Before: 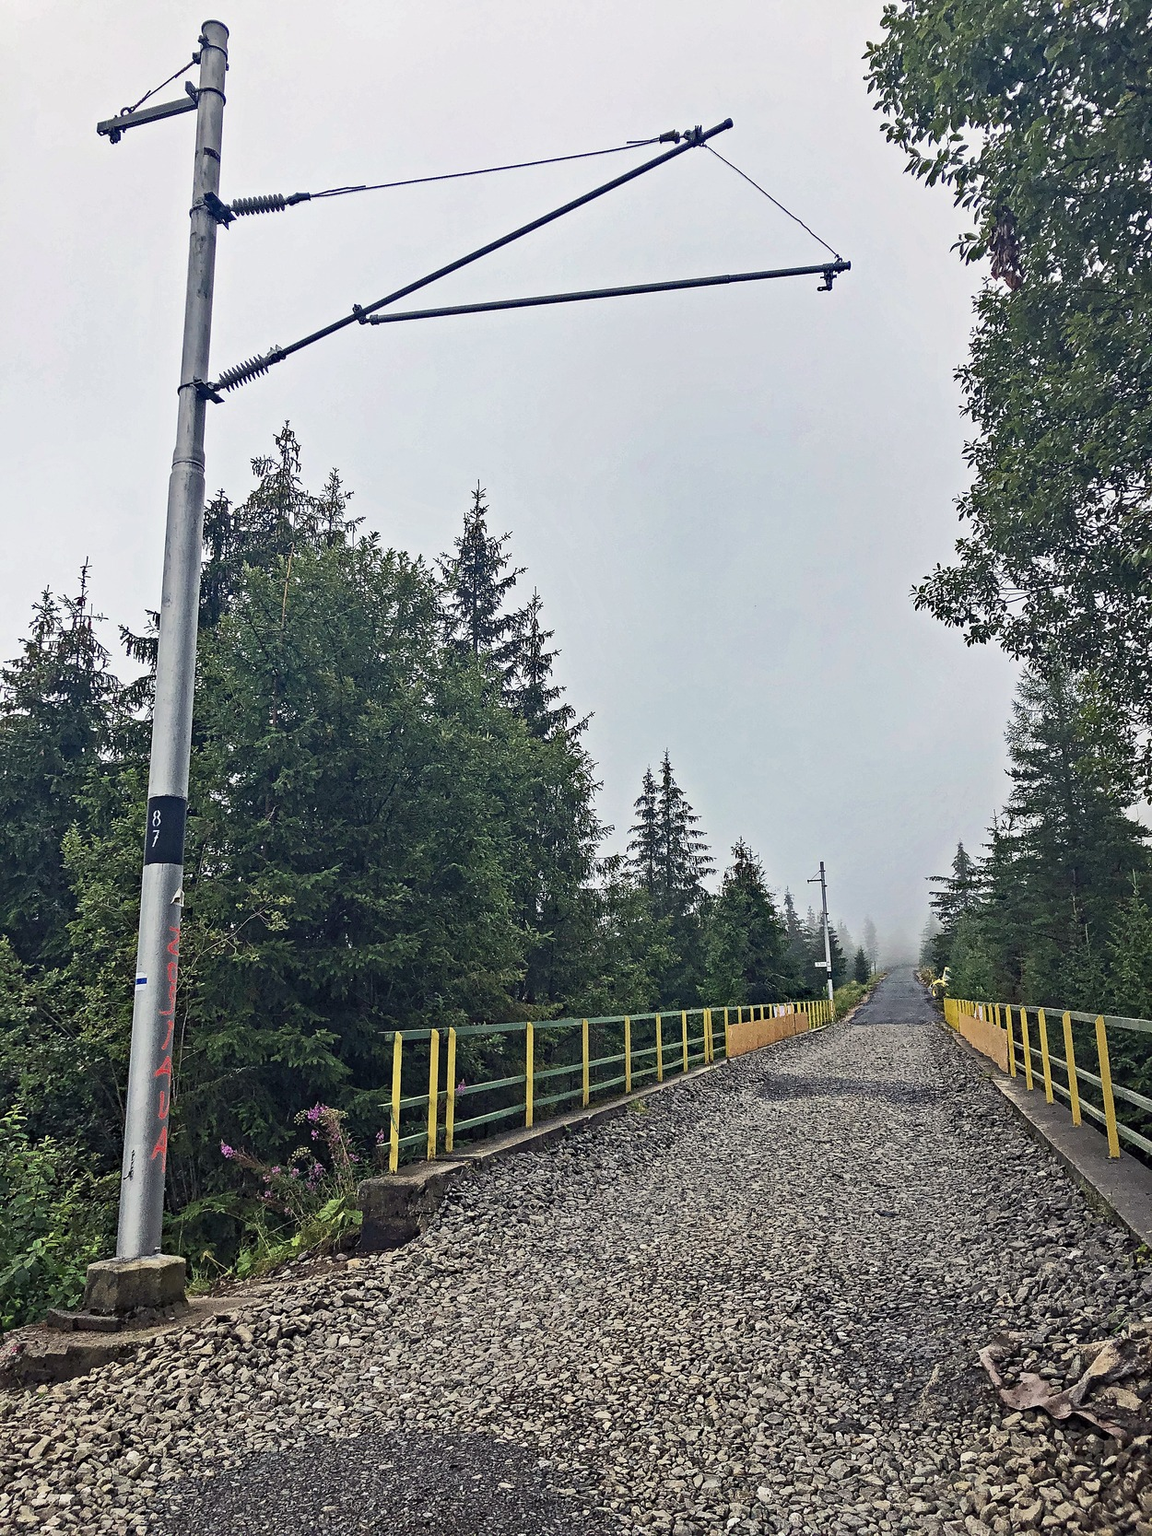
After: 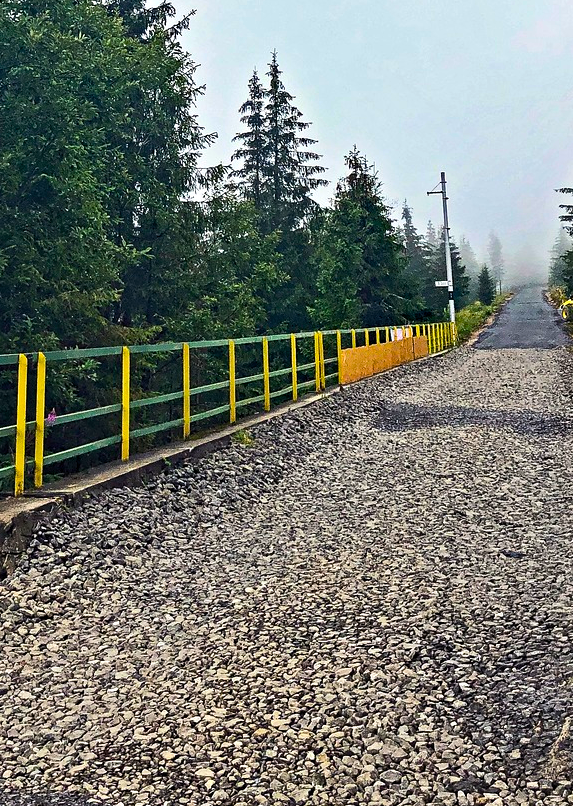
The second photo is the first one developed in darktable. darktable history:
exposure: black level correction 0.001, compensate highlight preservation false
crop: left 35.976%, top 45.819%, right 18.162%, bottom 5.807%
tone equalizer: -8 EV -0.417 EV, -7 EV -0.389 EV, -6 EV -0.333 EV, -5 EV -0.222 EV, -3 EV 0.222 EV, -2 EV 0.333 EV, -1 EV 0.389 EV, +0 EV 0.417 EV, edges refinement/feathering 500, mask exposure compensation -1.57 EV, preserve details no
color balance rgb: linear chroma grading › global chroma 15%, perceptual saturation grading › global saturation 30%
